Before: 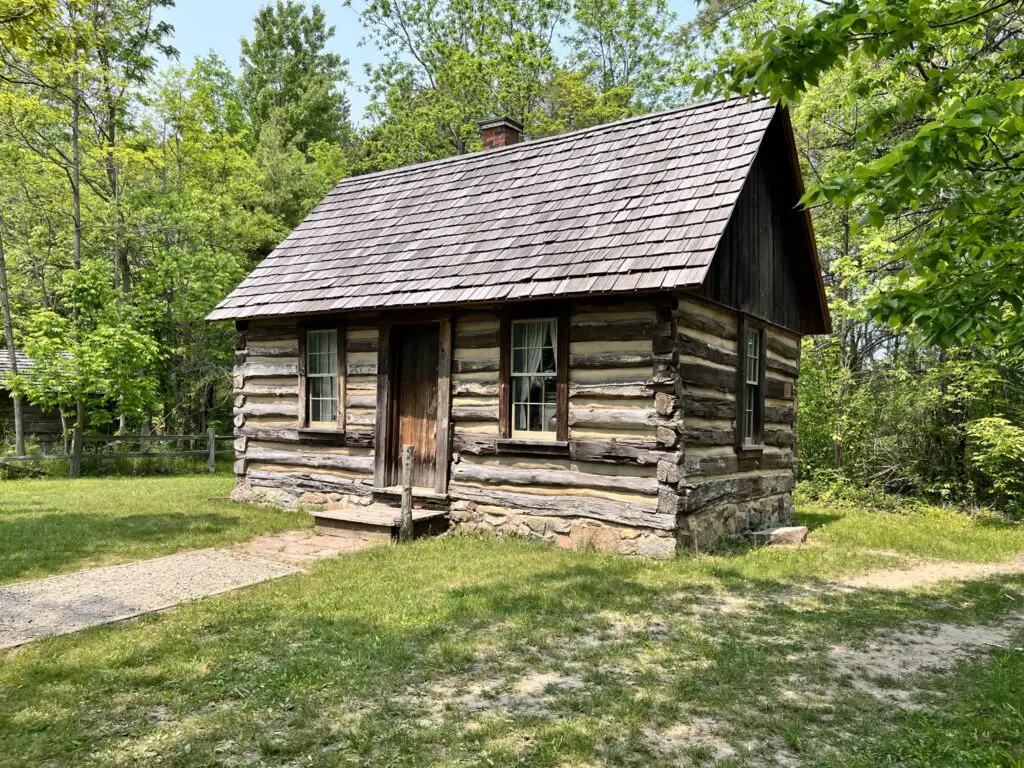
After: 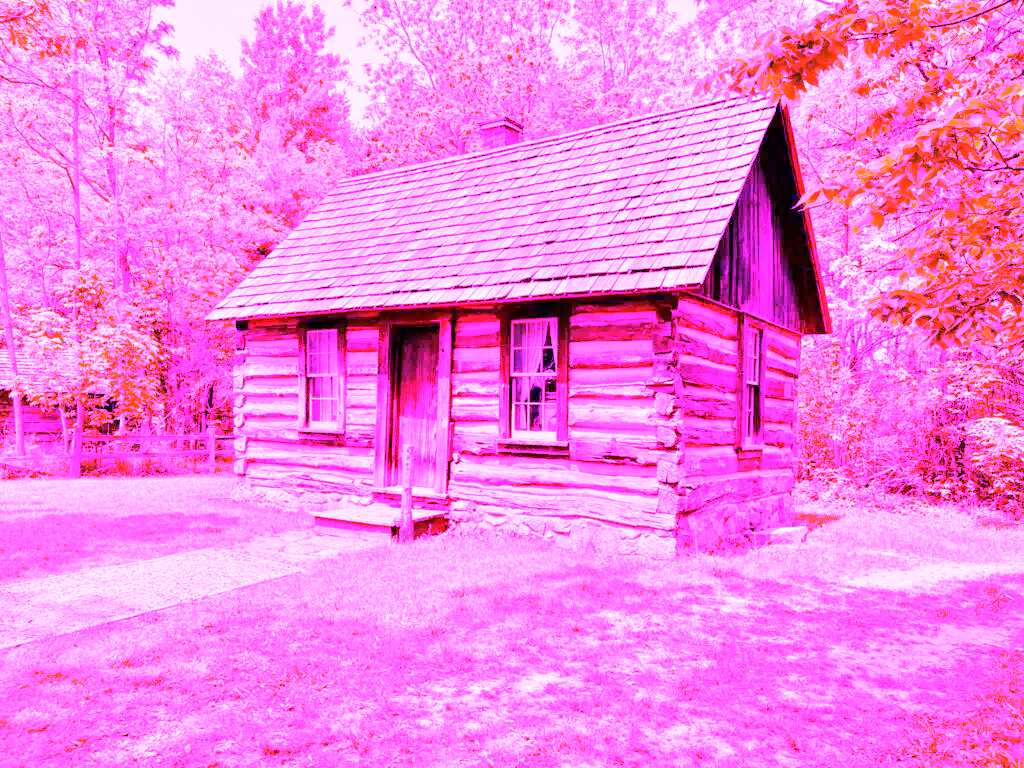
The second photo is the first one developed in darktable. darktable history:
tone equalizer: on, module defaults
white balance: red 8, blue 8
